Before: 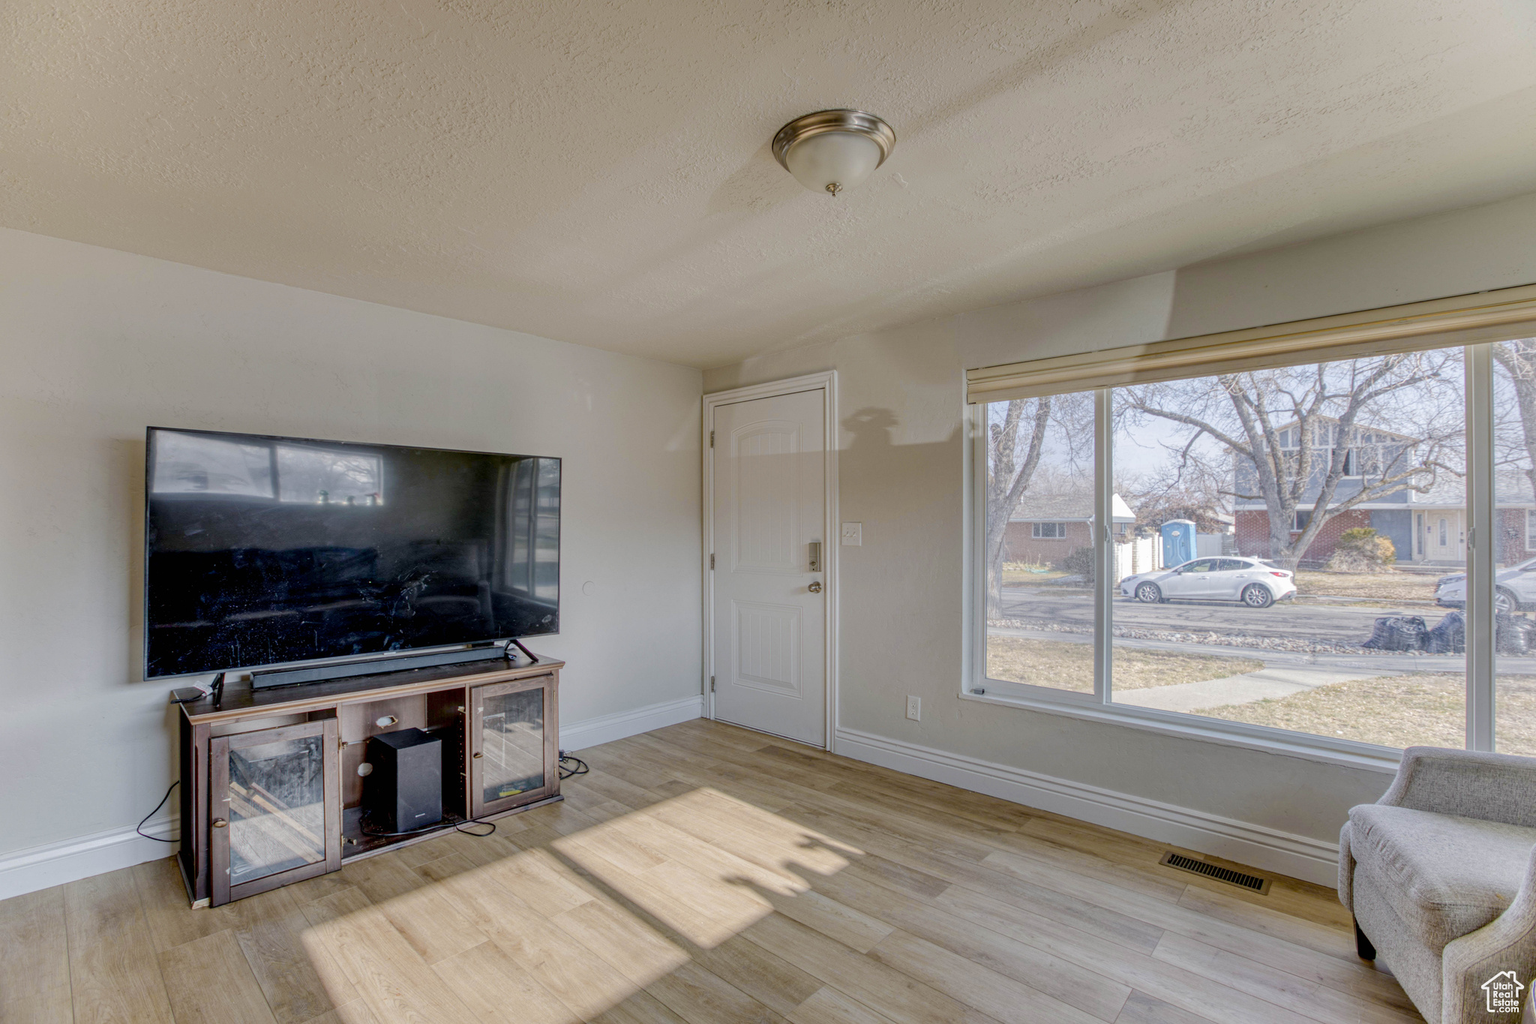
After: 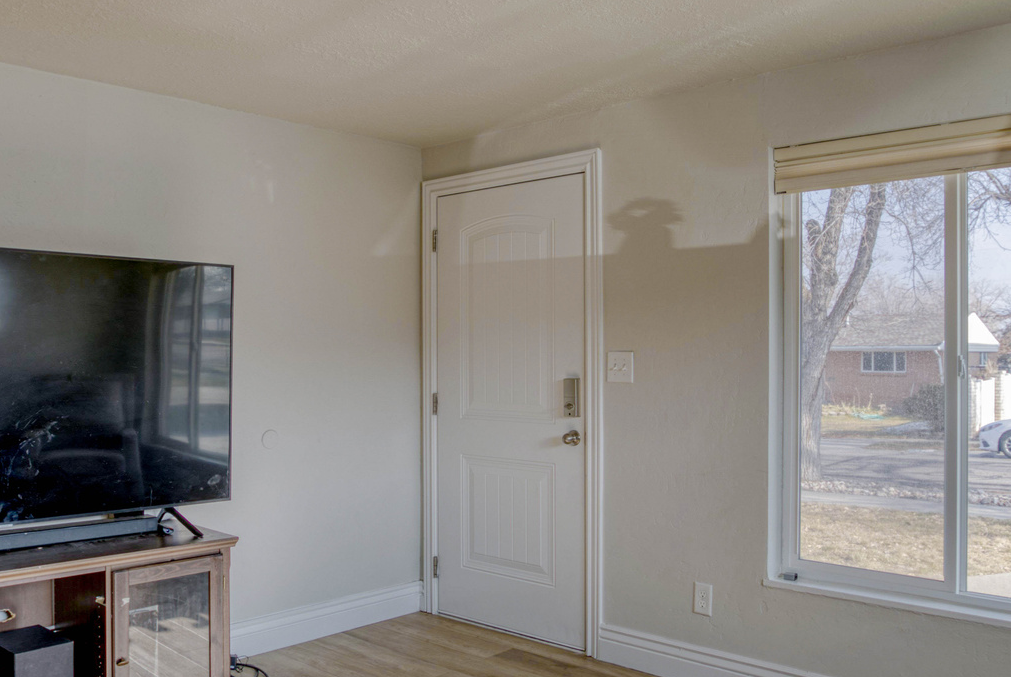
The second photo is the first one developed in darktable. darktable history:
crop: left 25.181%, top 25.296%, right 25.441%, bottom 25.094%
